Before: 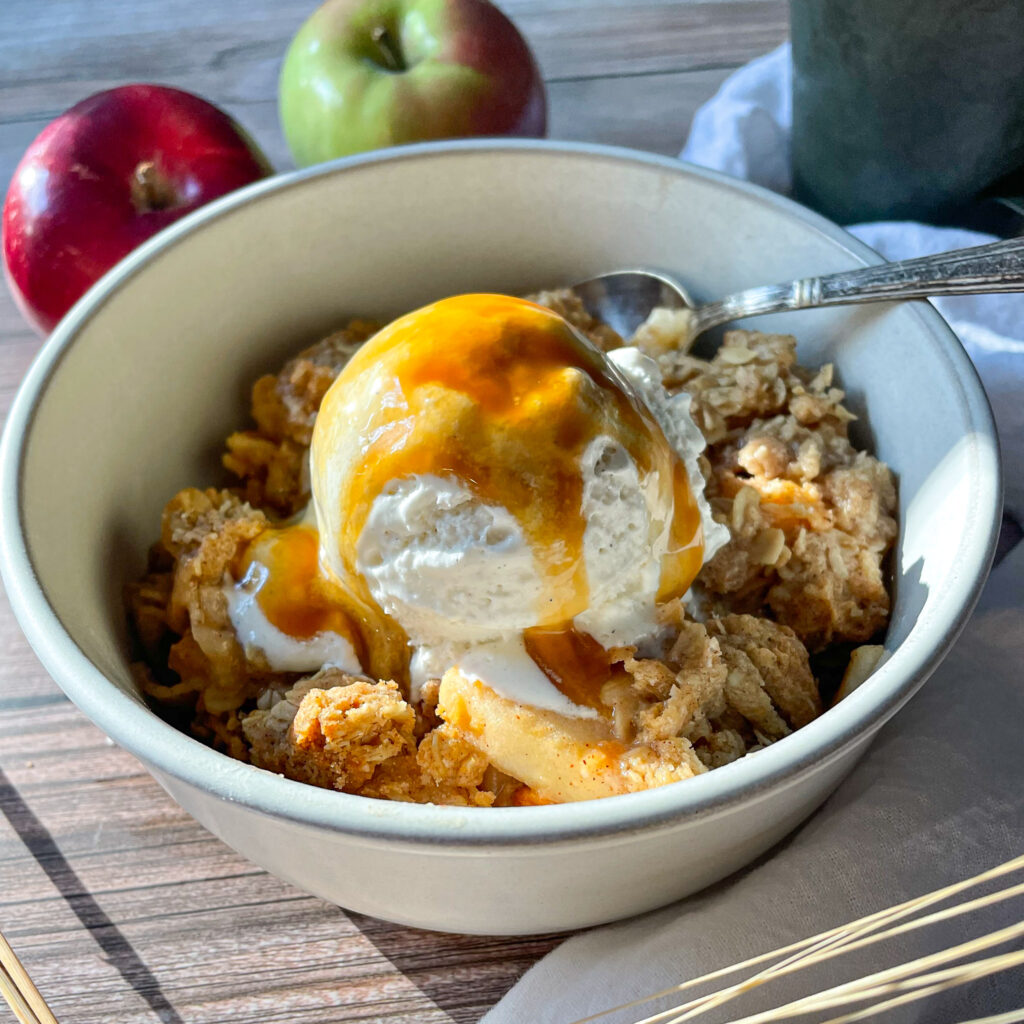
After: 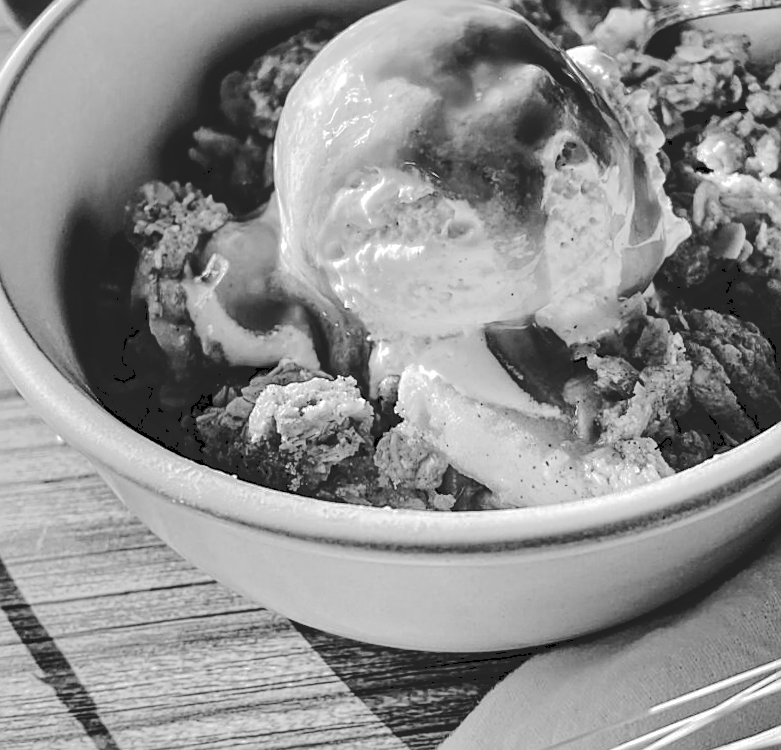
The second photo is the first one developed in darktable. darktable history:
sharpen: on, module defaults
rotate and perspective: rotation 0.215°, lens shift (vertical) -0.139, crop left 0.069, crop right 0.939, crop top 0.002, crop bottom 0.996
local contrast: highlights 25%, shadows 75%, midtone range 0.75
monochrome: a -6.99, b 35.61, size 1.4
tone curve: curves: ch0 [(0, 0) (0.003, 0.198) (0.011, 0.198) (0.025, 0.198) (0.044, 0.198) (0.069, 0.201) (0.1, 0.202) (0.136, 0.207) (0.177, 0.212) (0.224, 0.222) (0.277, 0.27) (0.335, 0.332) (0.399, 0.422) (0.468, 0.542) (0.543, 0.626) (0.623, 0.698) (0.709, 0.764) (0.801, 0.82) (0.898, 0.863) (1, 1)], preserve colors none
crop: top 26.531%, right 17.959%
white balance: red 0.871, blue 1.249
